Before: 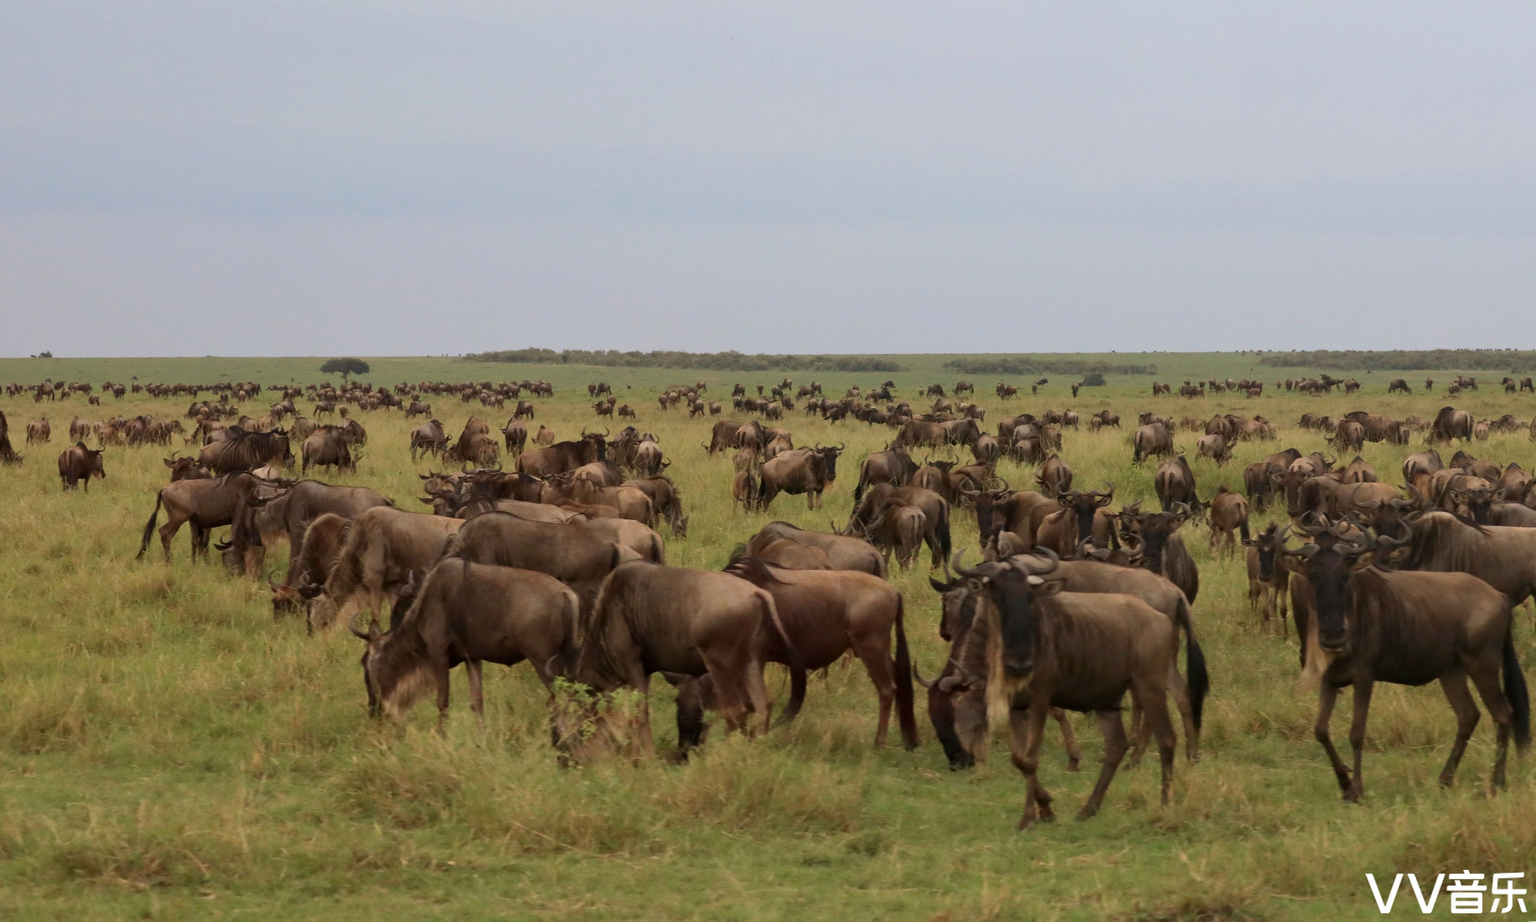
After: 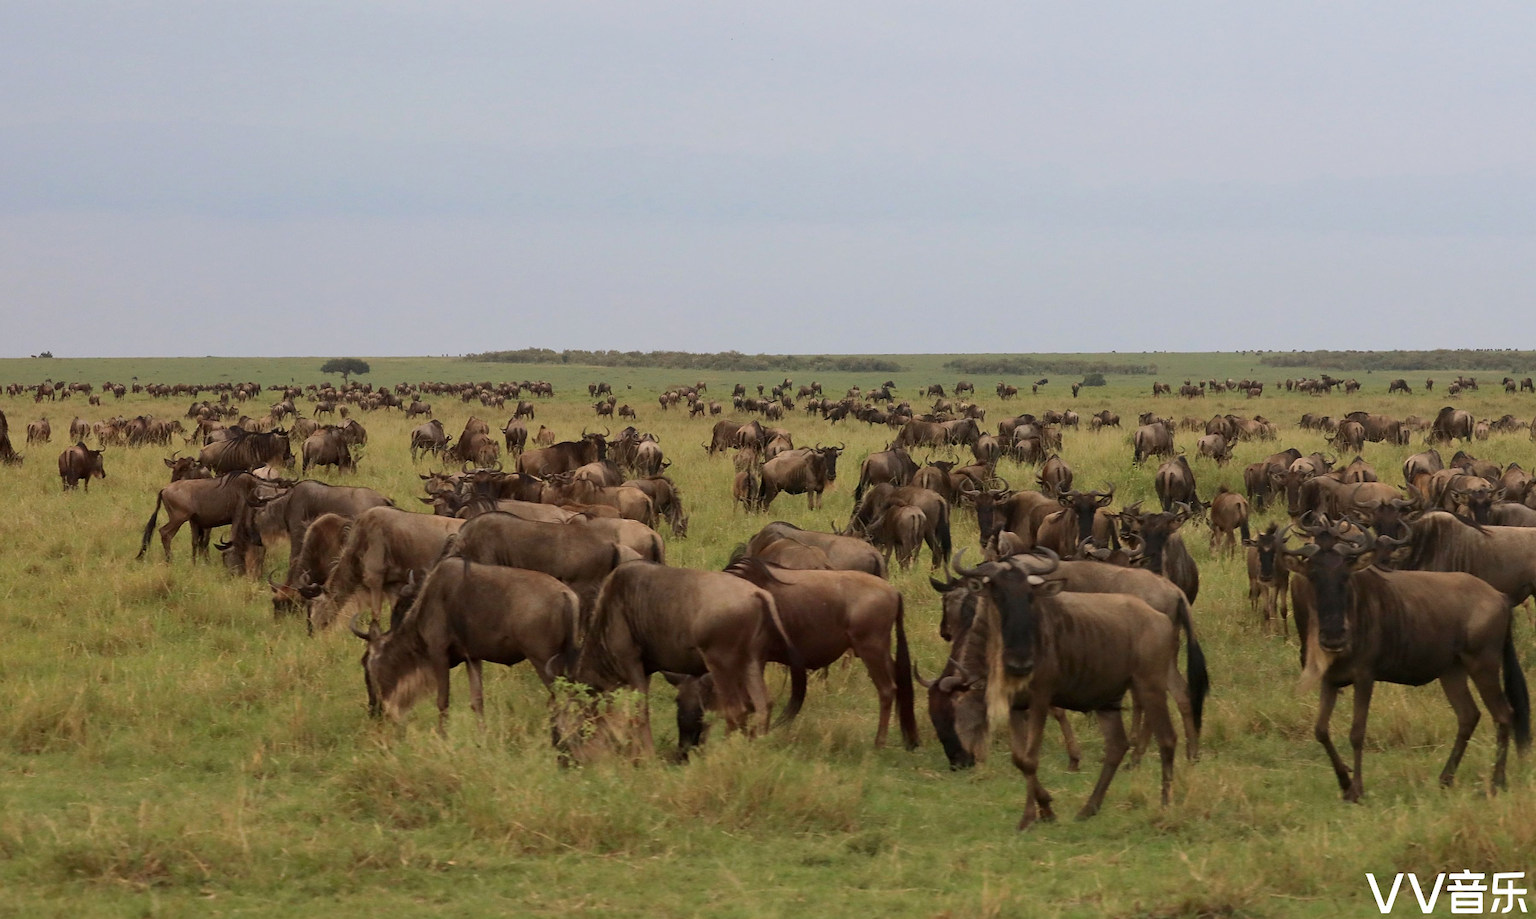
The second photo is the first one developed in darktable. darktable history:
crop: top 0.042%, bottom 0.145%
sharpen: on, module defaults
